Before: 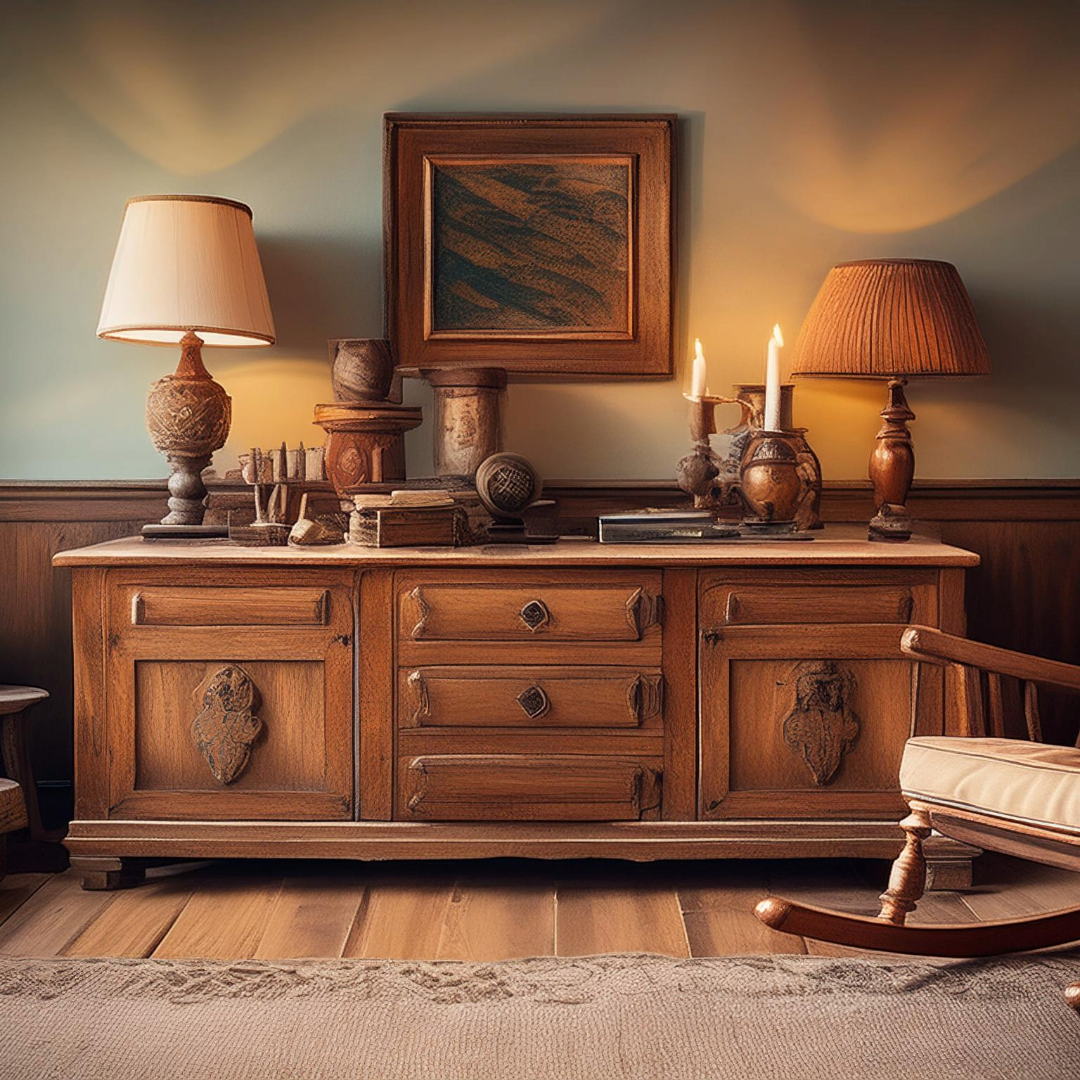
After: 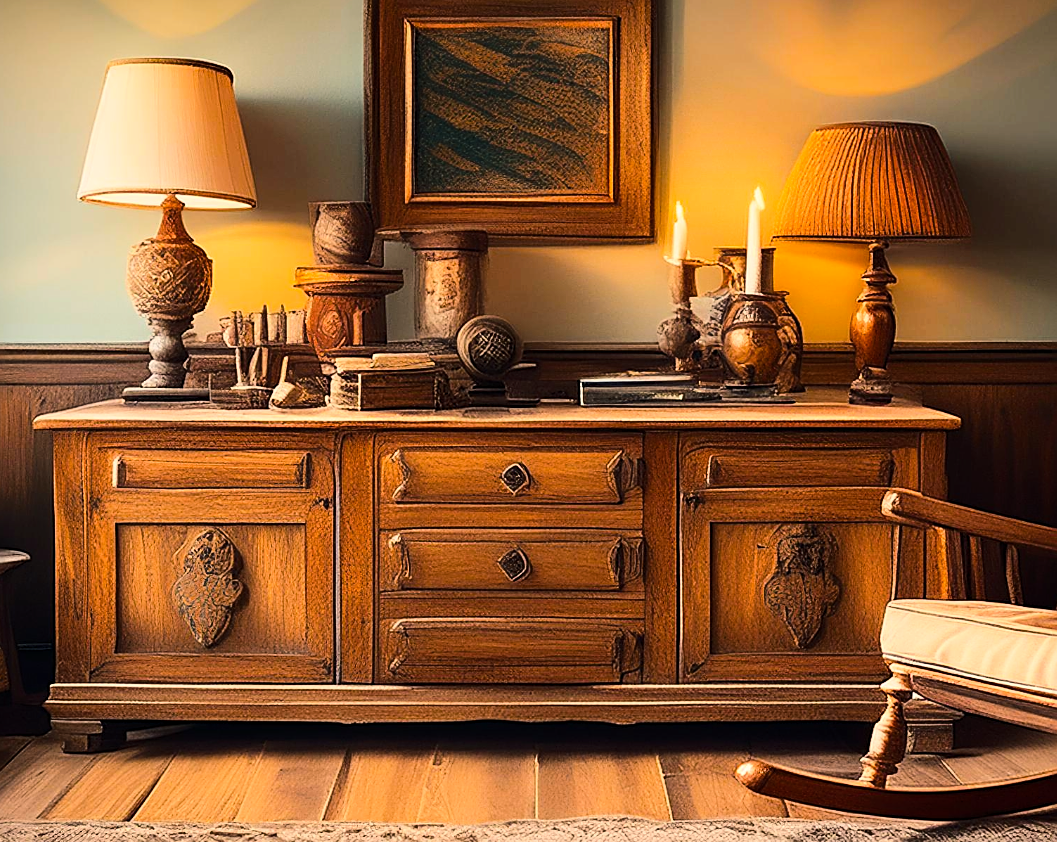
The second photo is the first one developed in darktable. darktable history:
color balance rgb: shadows lift › chroma 2.061%, shadows lift › hue 136.73°, highlights gain › chroma 2.066%, highlights gain › hue 72.99°, linear chroma grading › shadows -3.7%, linear chroma grading › highlights -5.134%, perceptual saturation grading › global saturation 30.163%
sharpen: on, module defaults
base curve: curves: ch0 [(0, 0) (0.032, 0.025) (0.121, 0.166) (0.206, 0.329) (0.605, 0.79) (1, 1)]
crop and rotate: left 1.845%, top 12.813%, right 0.194%, bottom 9.135%
